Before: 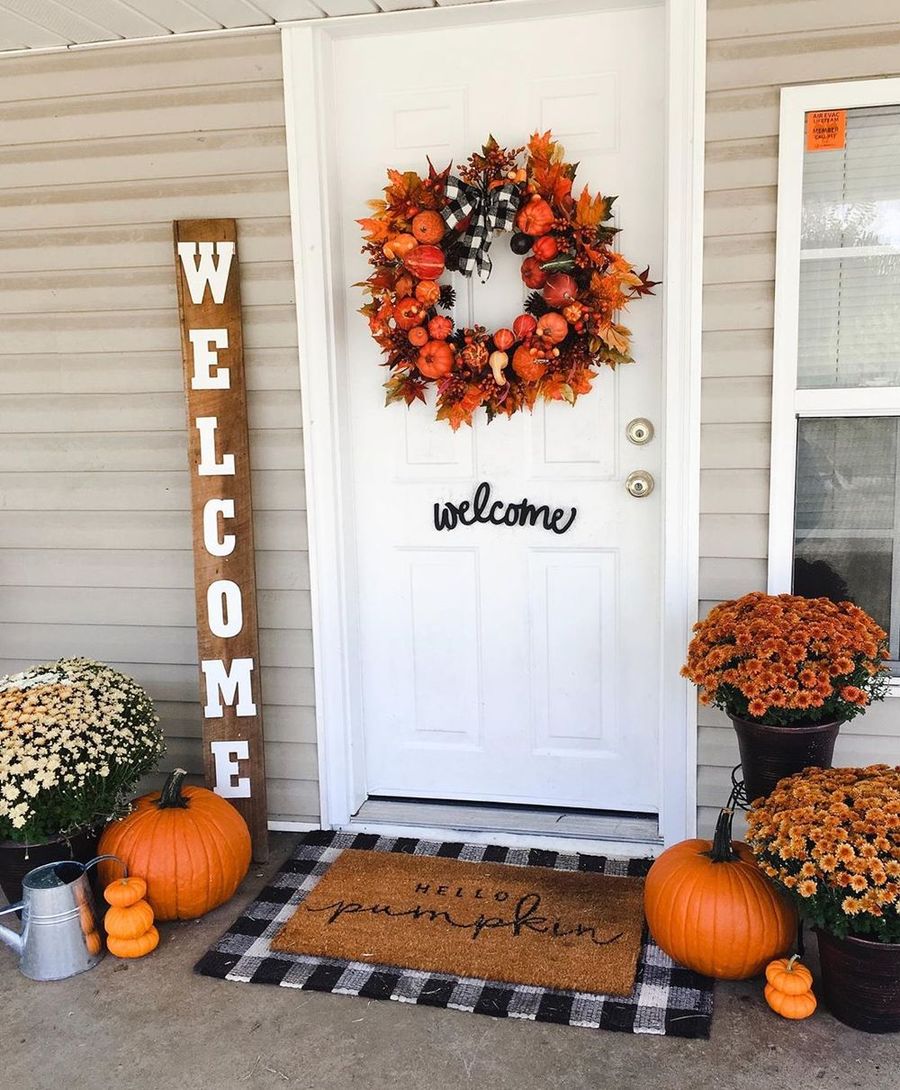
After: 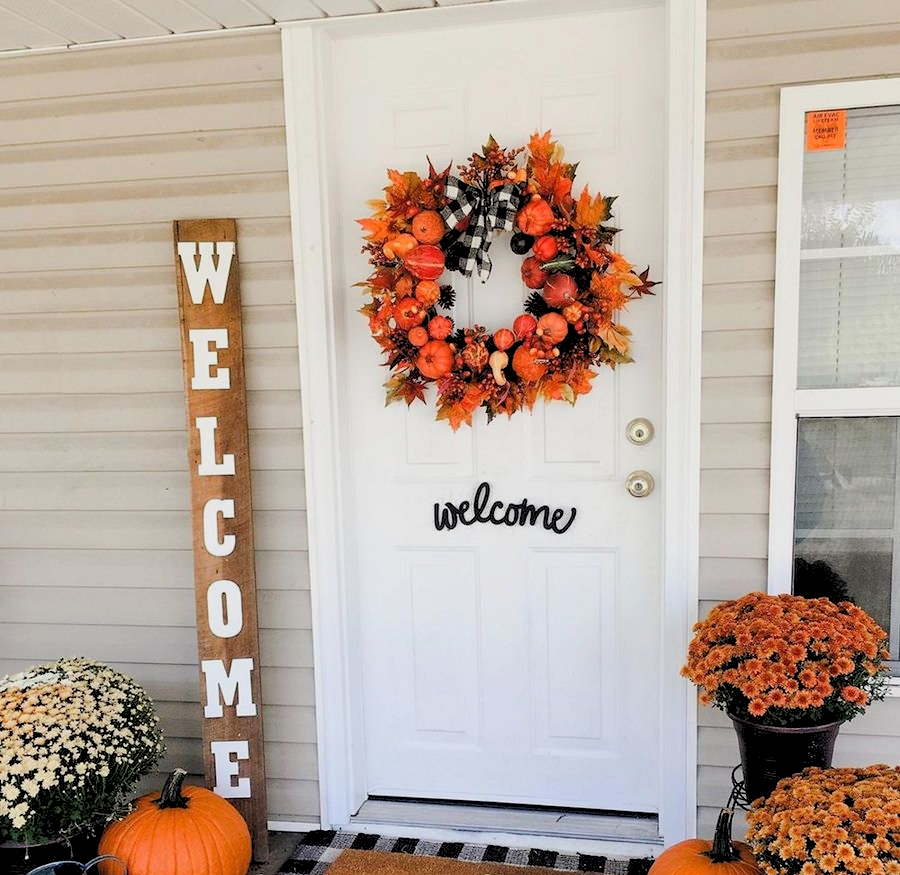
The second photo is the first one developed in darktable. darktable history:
crop: bottom 19.644%
rgb levels: preserve colors sum RGB, levels [[0.038, 0.433, 0.934], [0, 0.5, 1], [0, 0.5, 1]]
